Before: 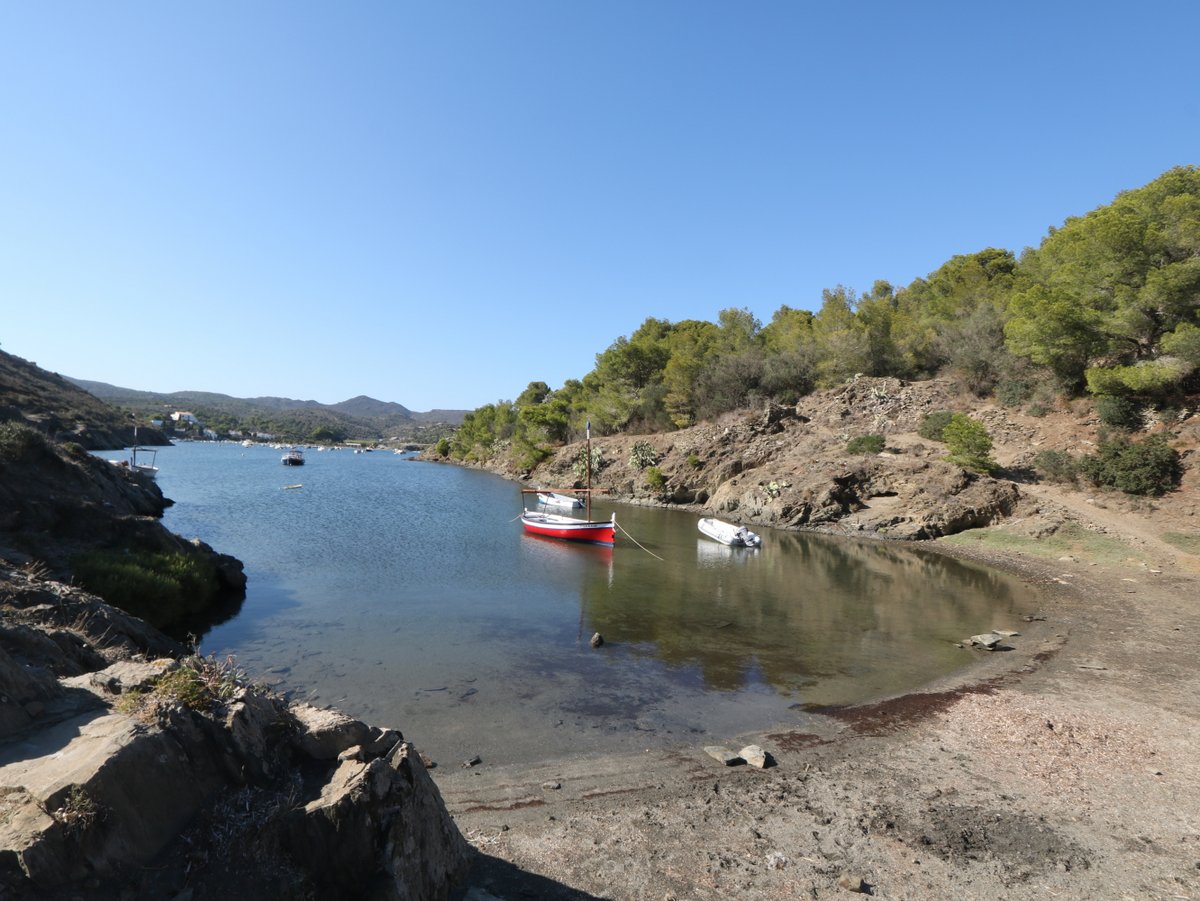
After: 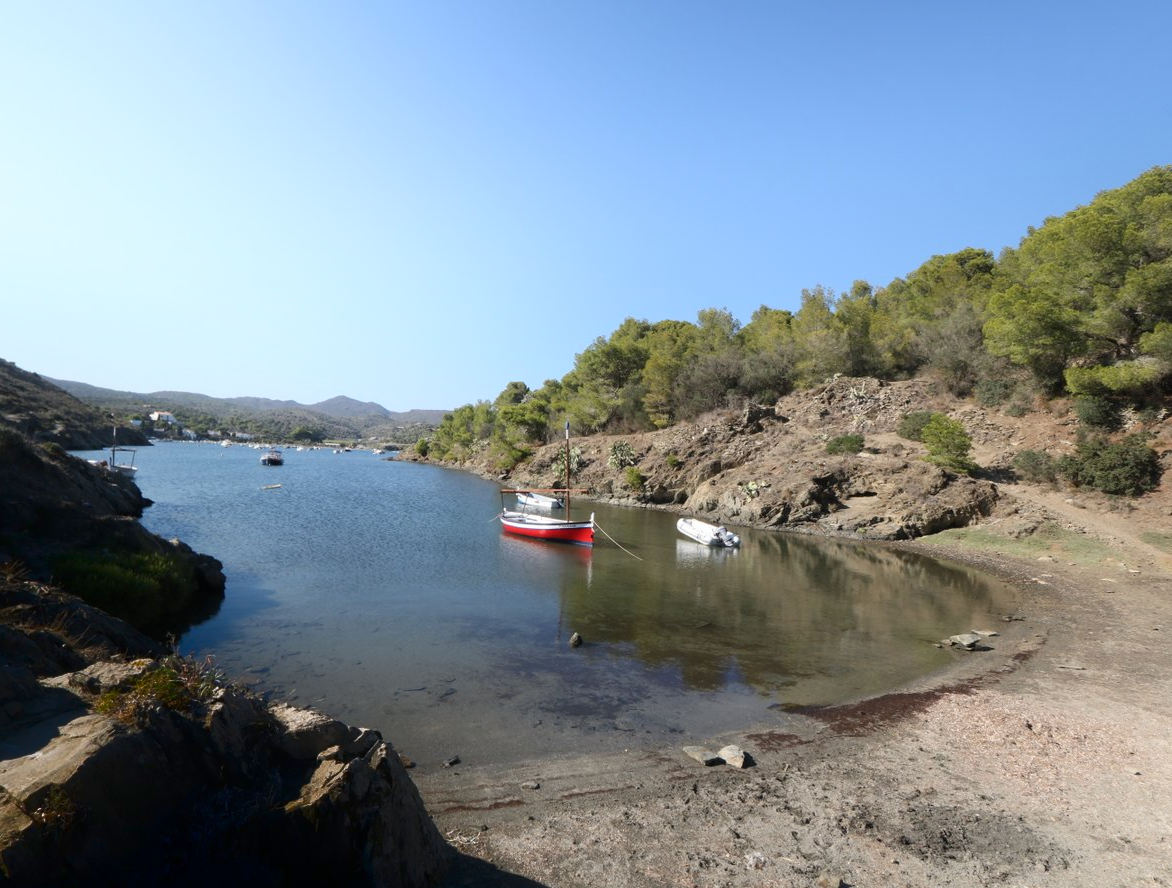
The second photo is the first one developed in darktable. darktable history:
shadows and highlights: shadows -89.72, highlights 89.96, soften with gaussian
crop and rotate: left 1.758%, right 0.549%, bottom 1.425%
